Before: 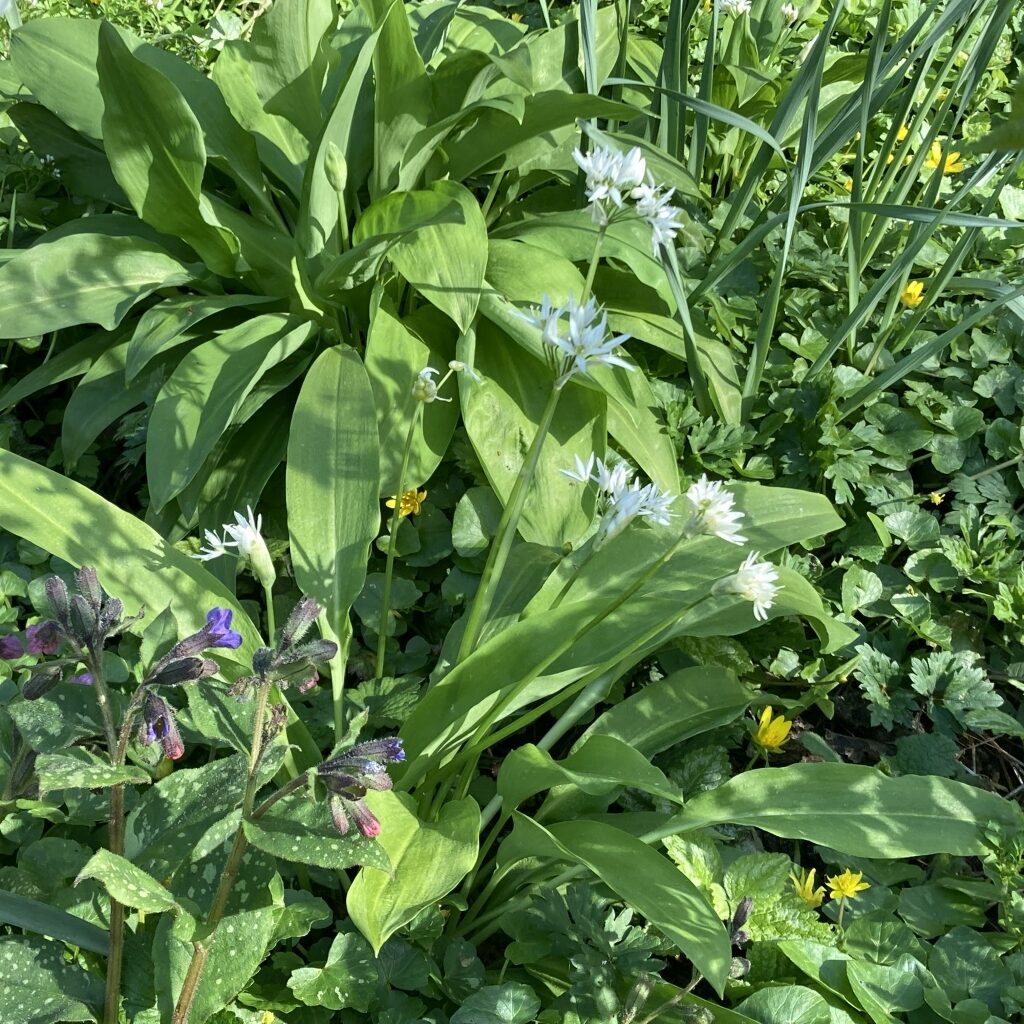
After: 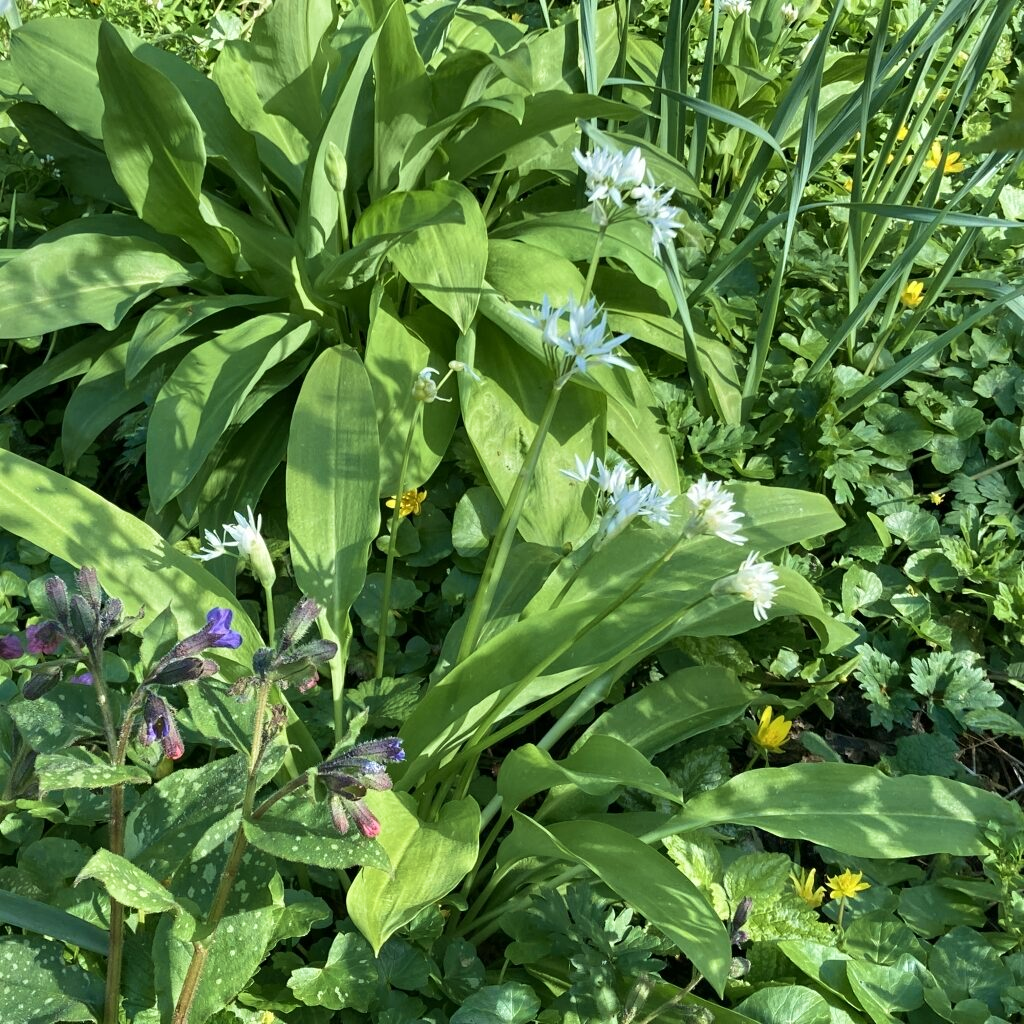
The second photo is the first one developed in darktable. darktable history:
velvia: on, module defaults
shadows and highlights: radius 131.06, soften with gaussian
